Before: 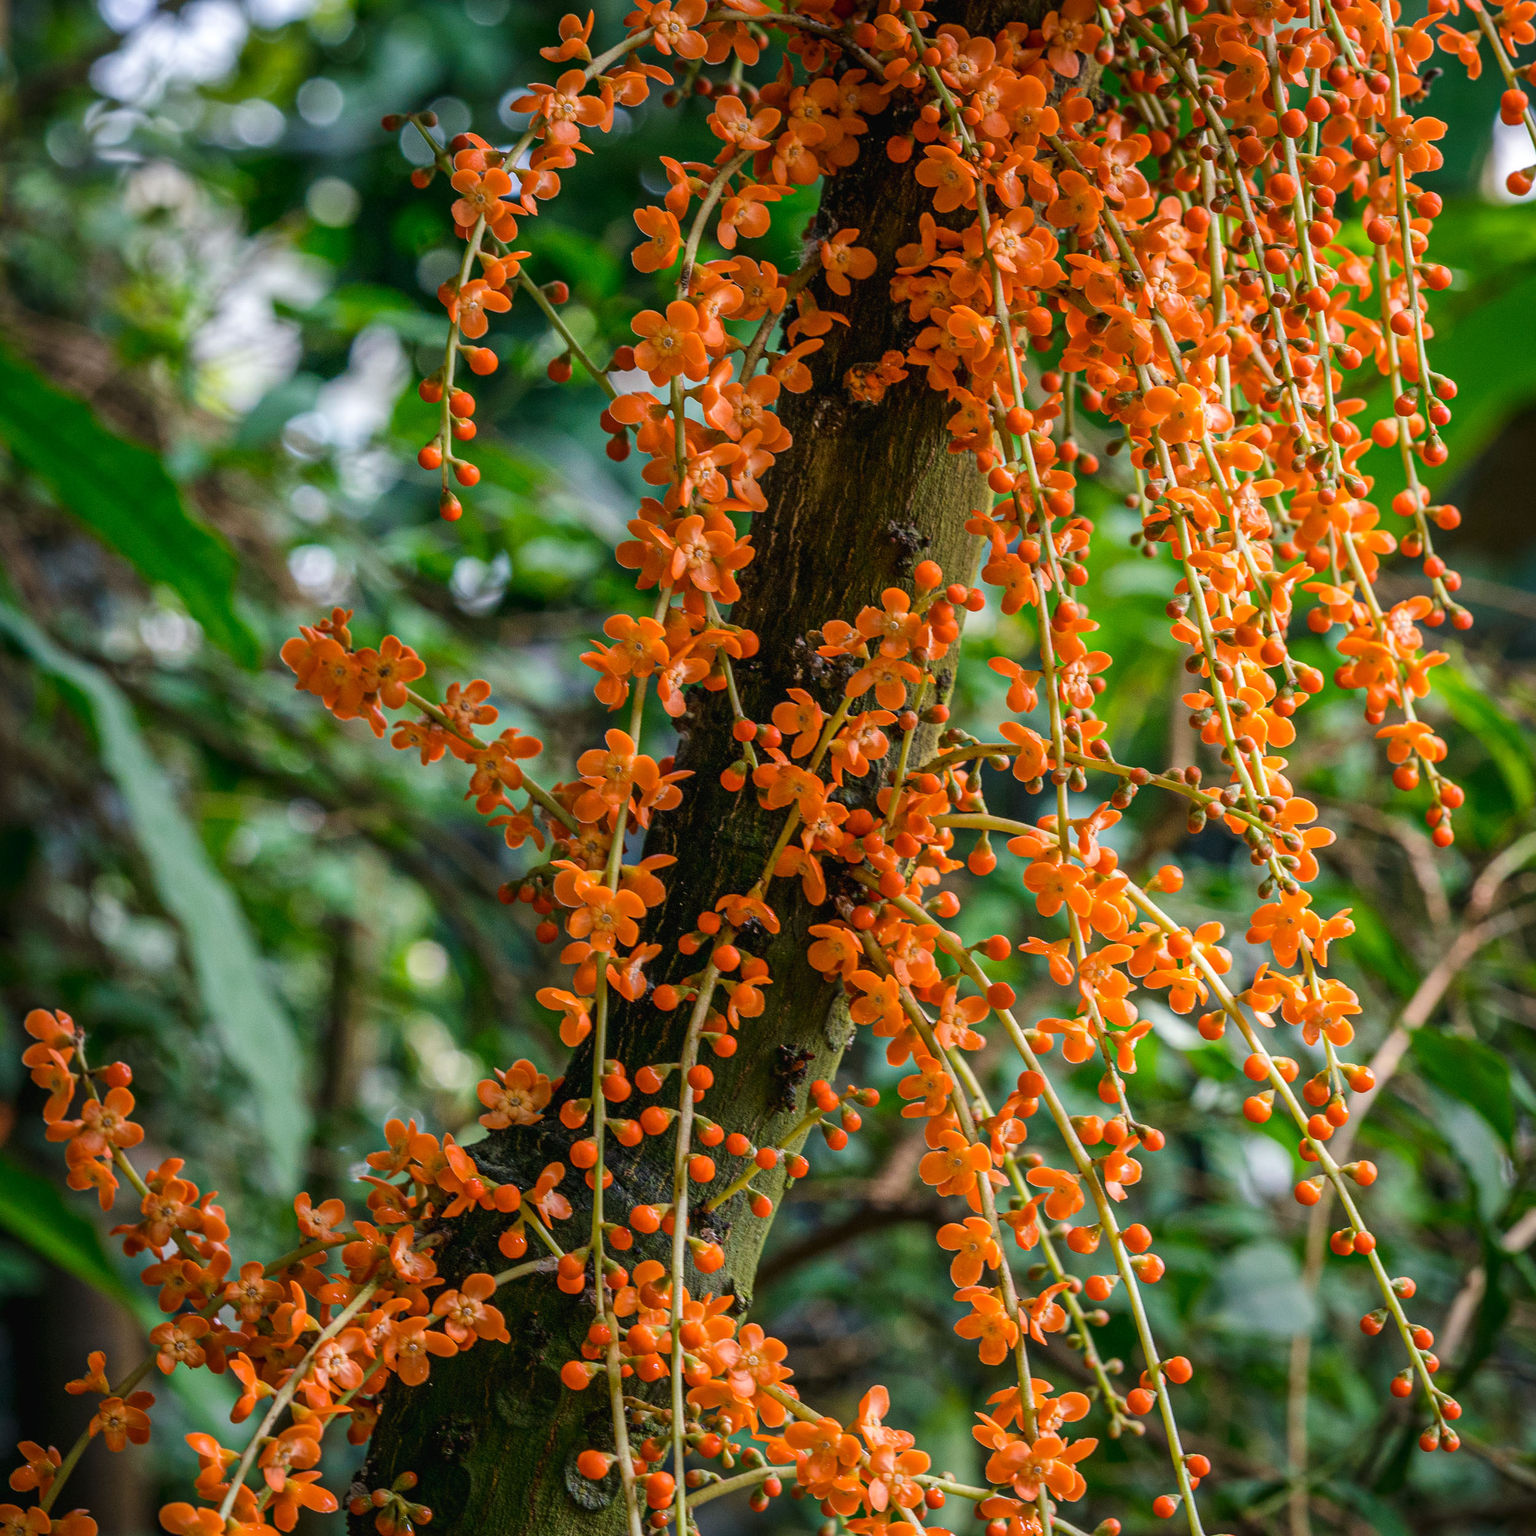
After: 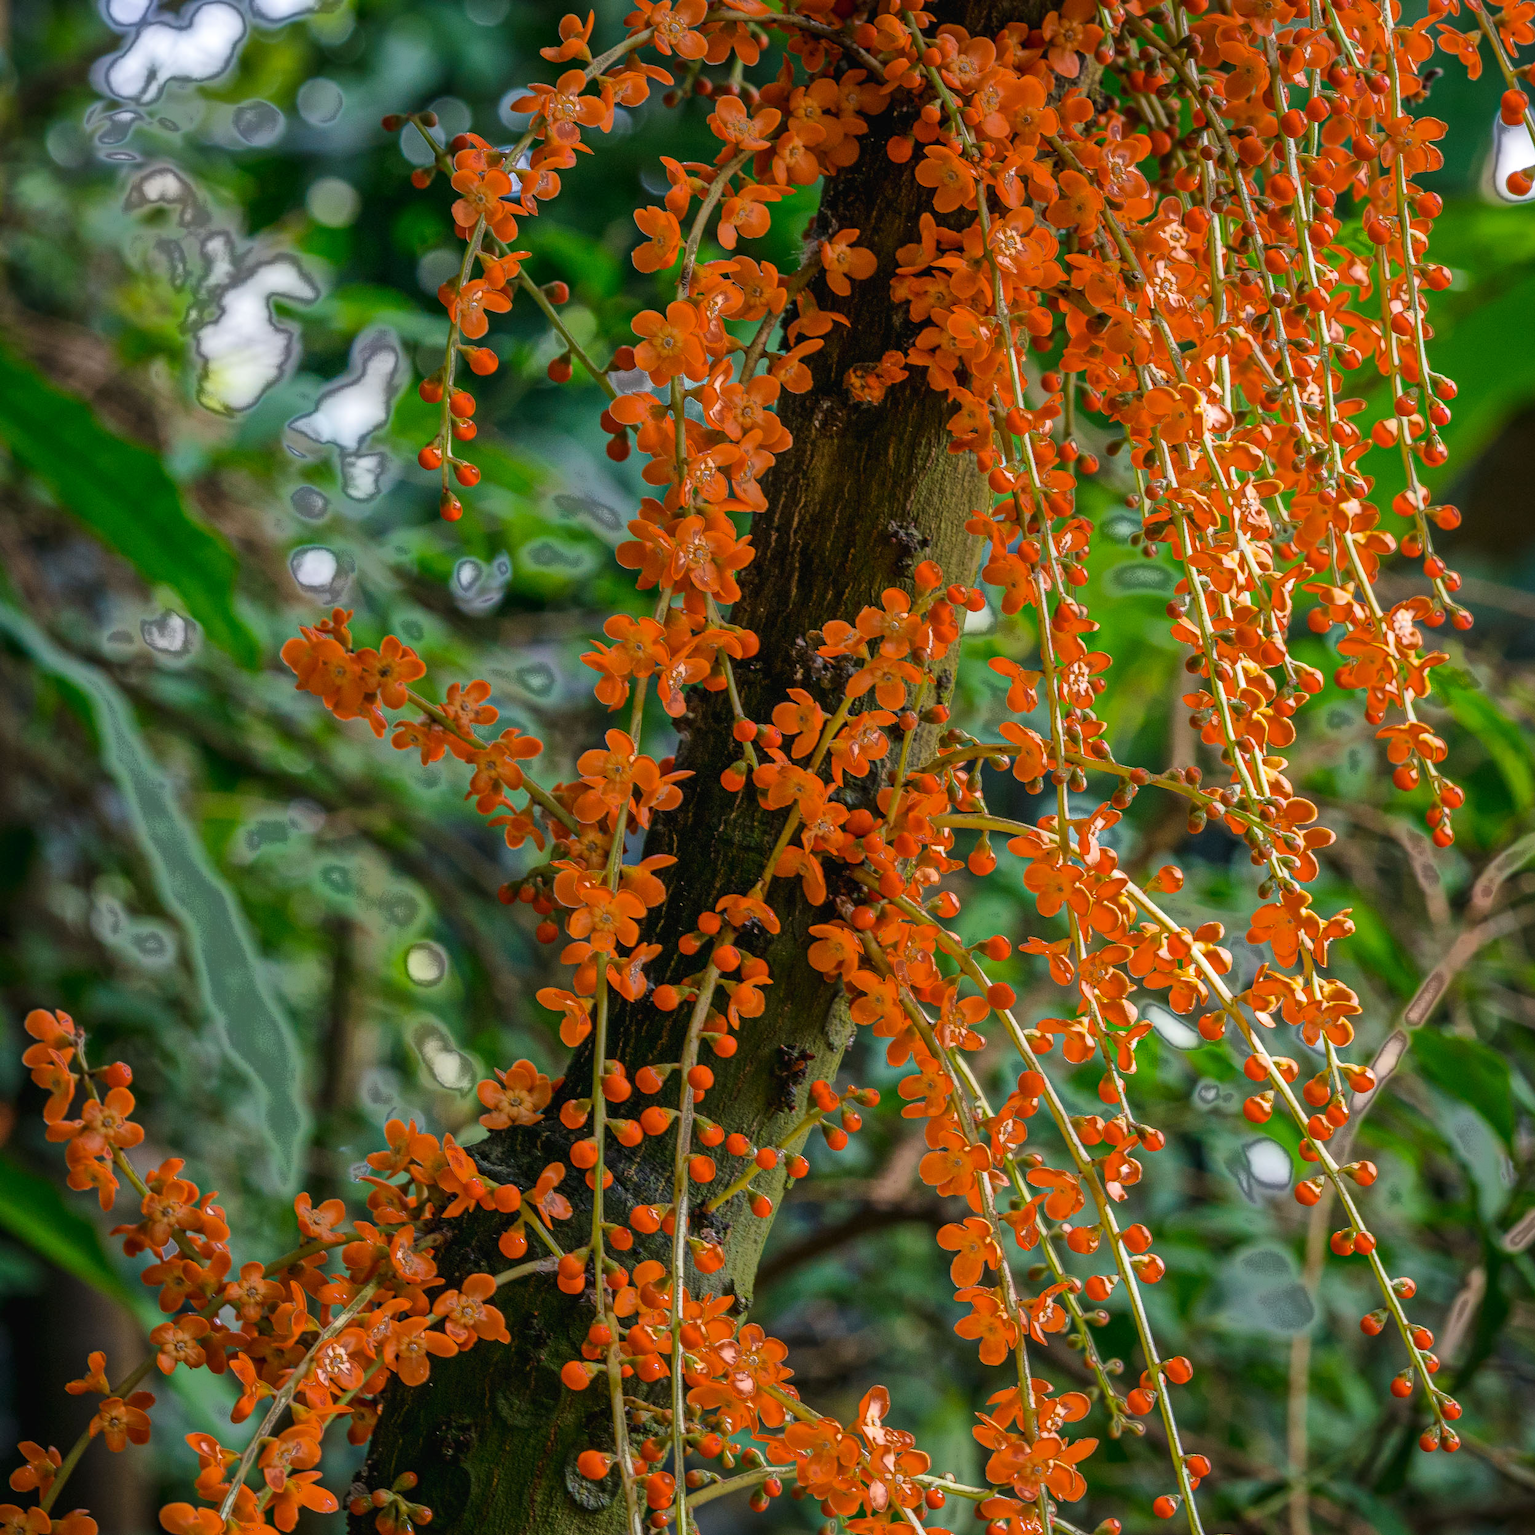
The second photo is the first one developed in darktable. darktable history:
fill light: exposure -0.73 EV, center 0.69, width 2.2
white balance: emerald 1
